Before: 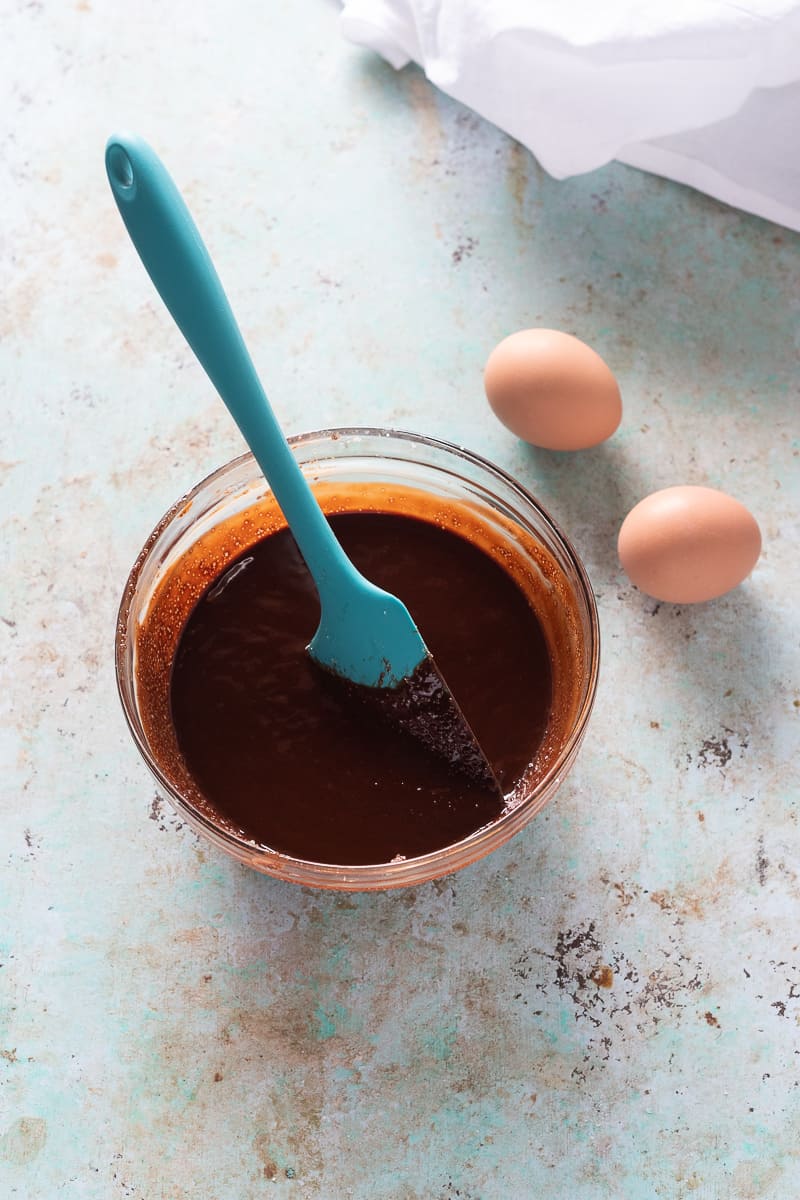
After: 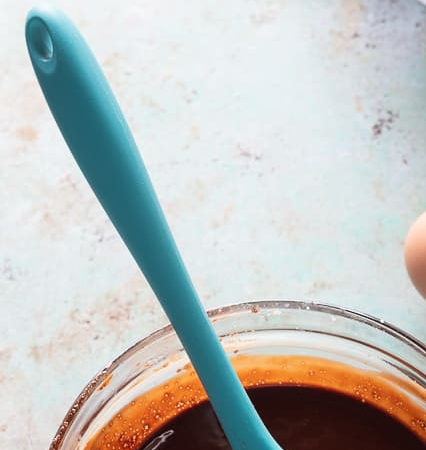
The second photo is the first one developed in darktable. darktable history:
crop: left 10.034%, top 10.587%, right 36.605%, bottom 51.848%
